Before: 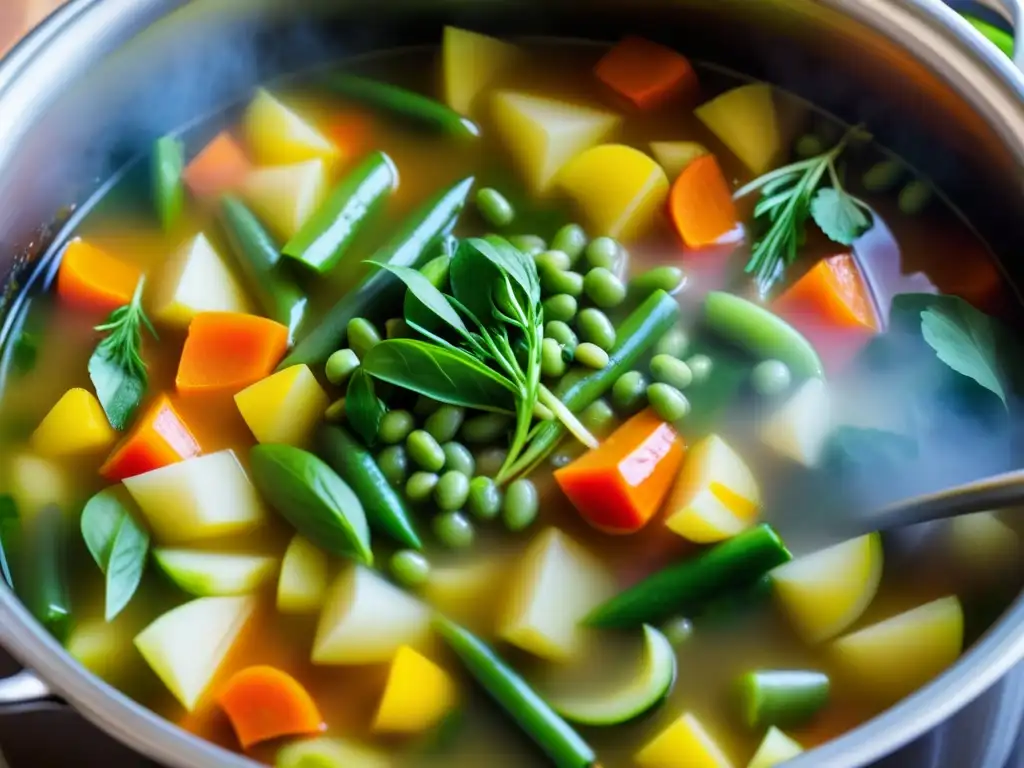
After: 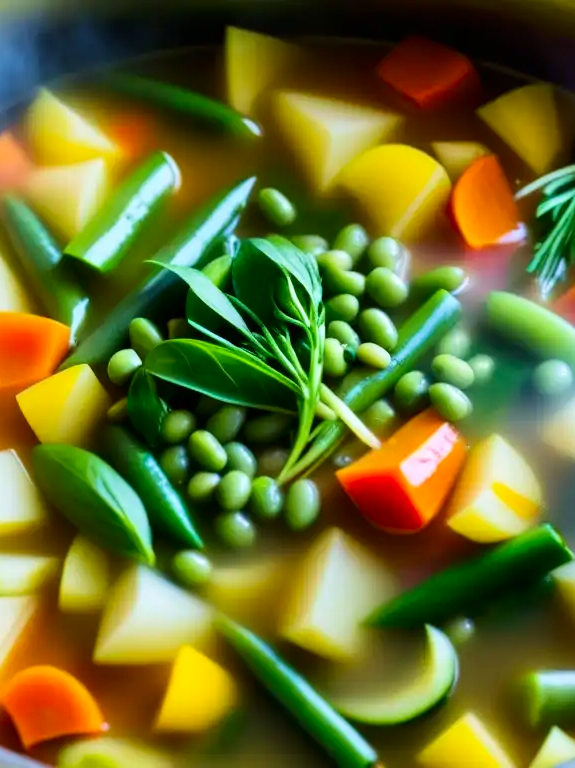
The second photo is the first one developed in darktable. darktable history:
crop: left 21.336%, right 22.495%
contrast brightness saturation: contrast 0.148, brightness -0.013, saturation 0.097
velvia: strength 24.31%
